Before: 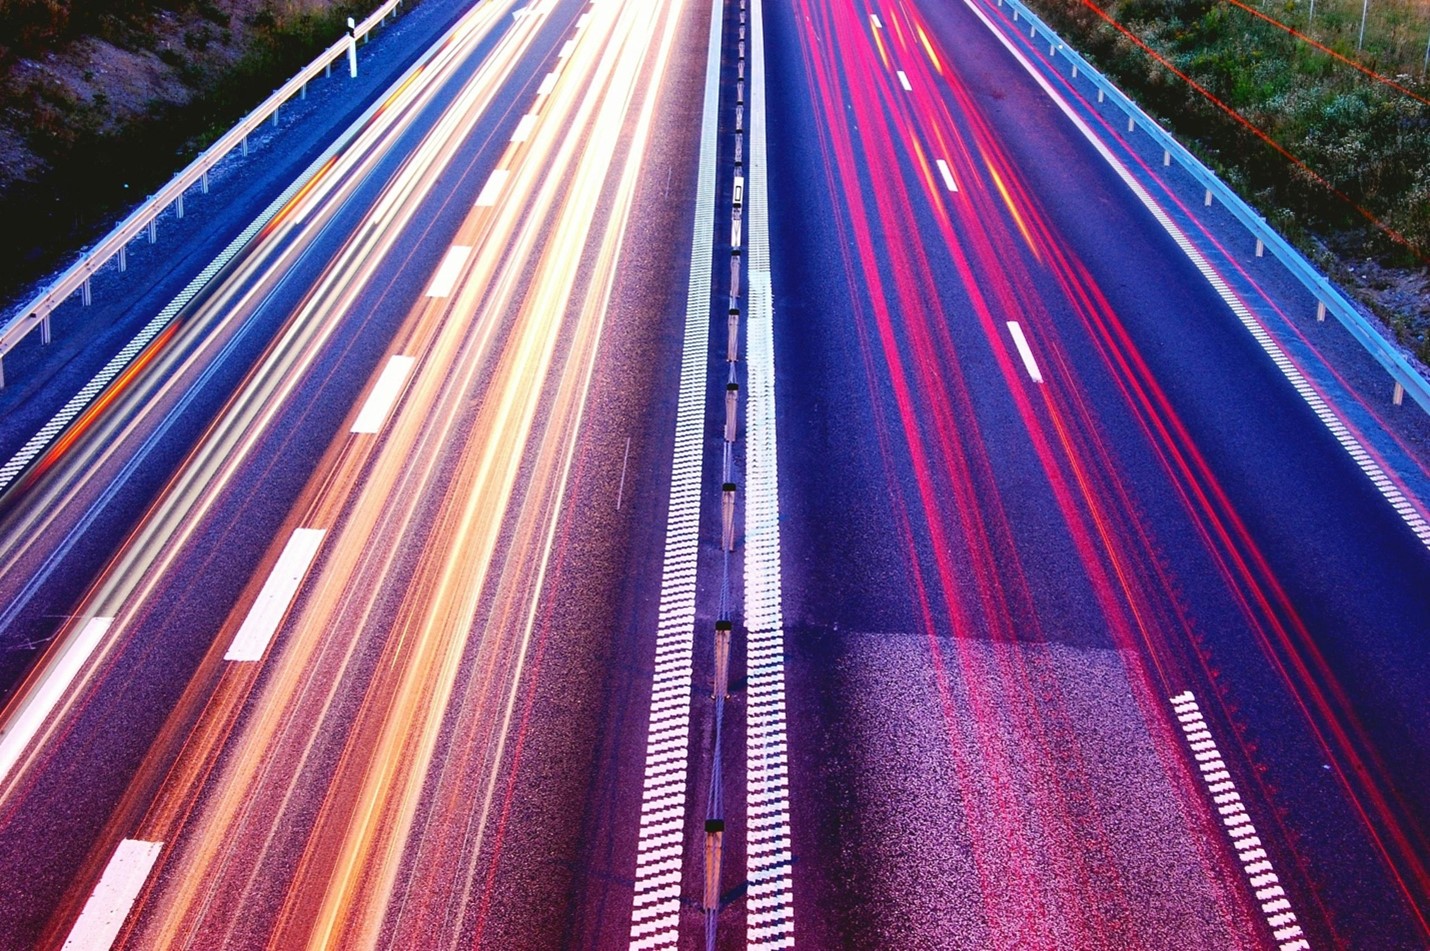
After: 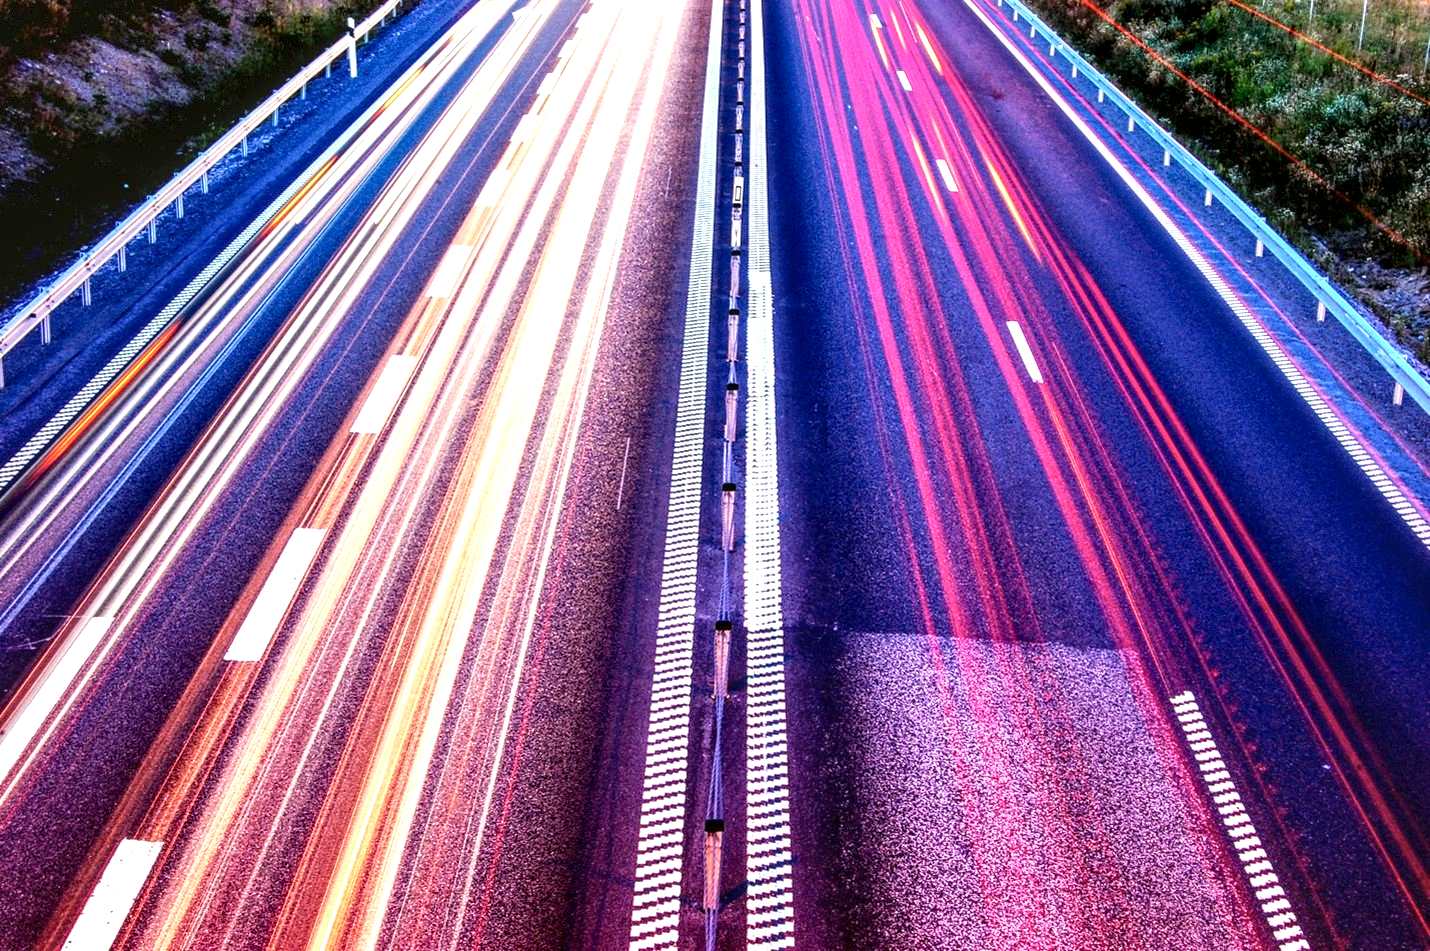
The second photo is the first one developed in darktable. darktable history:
exposure: black level correction 0, exposure 0.5 EV, compensate exposure bias true, compensate highlight preservation false
local contrast: highlights 19%, detail 186%
